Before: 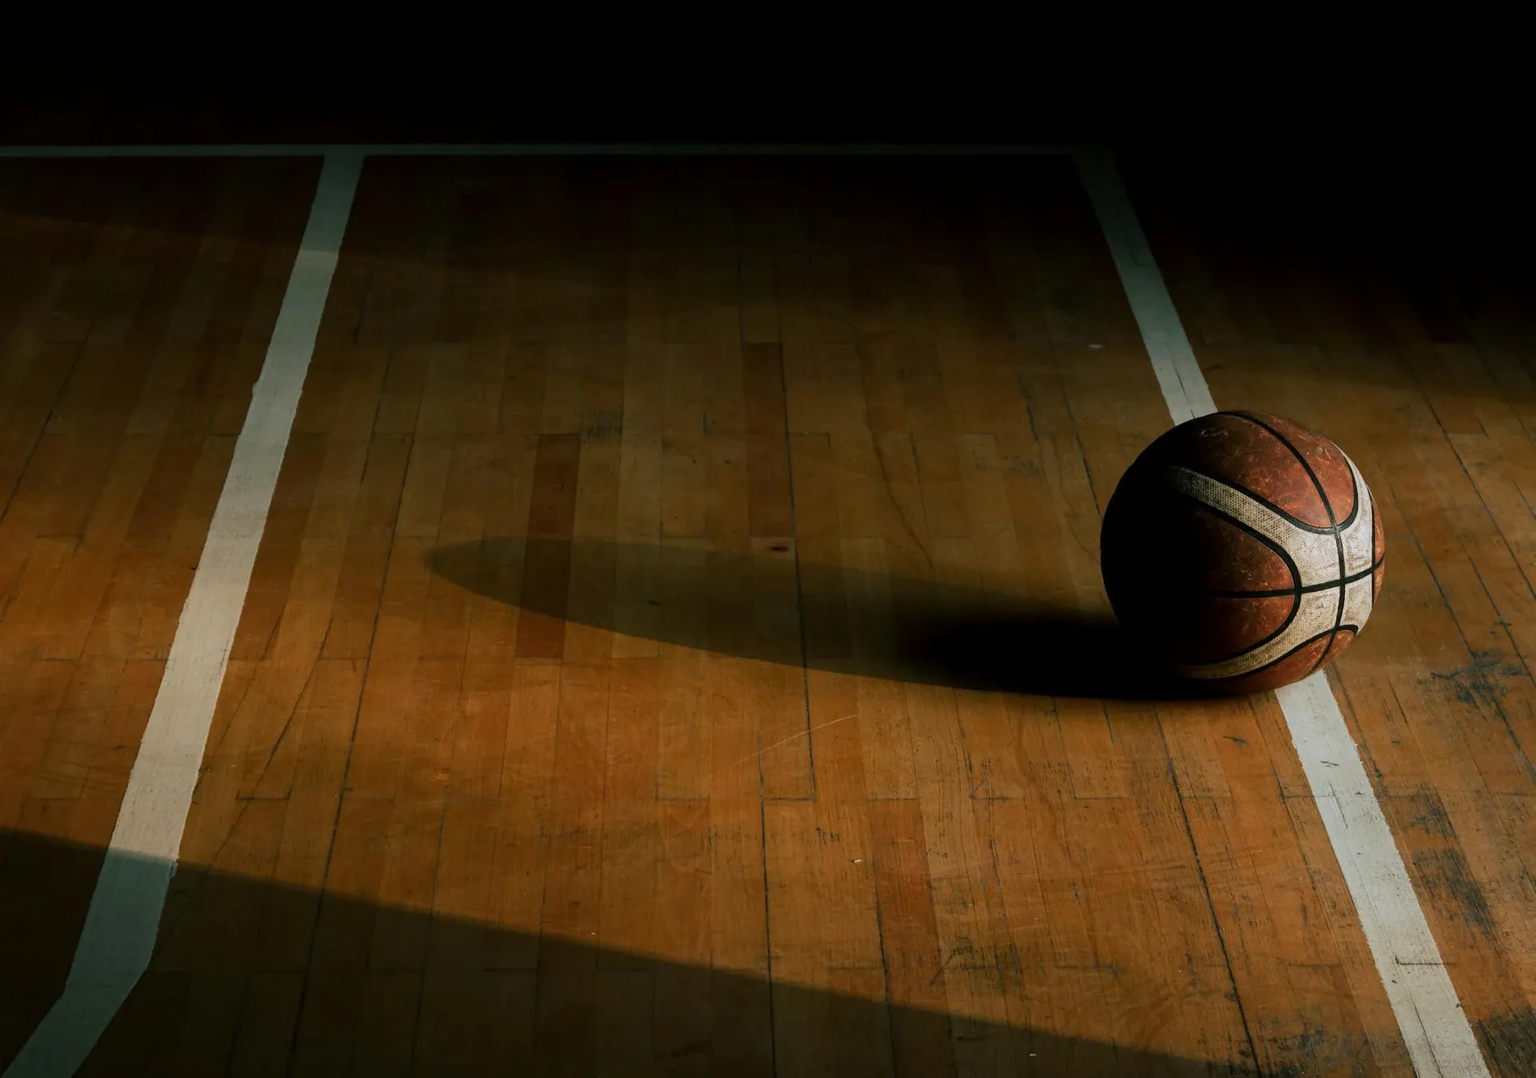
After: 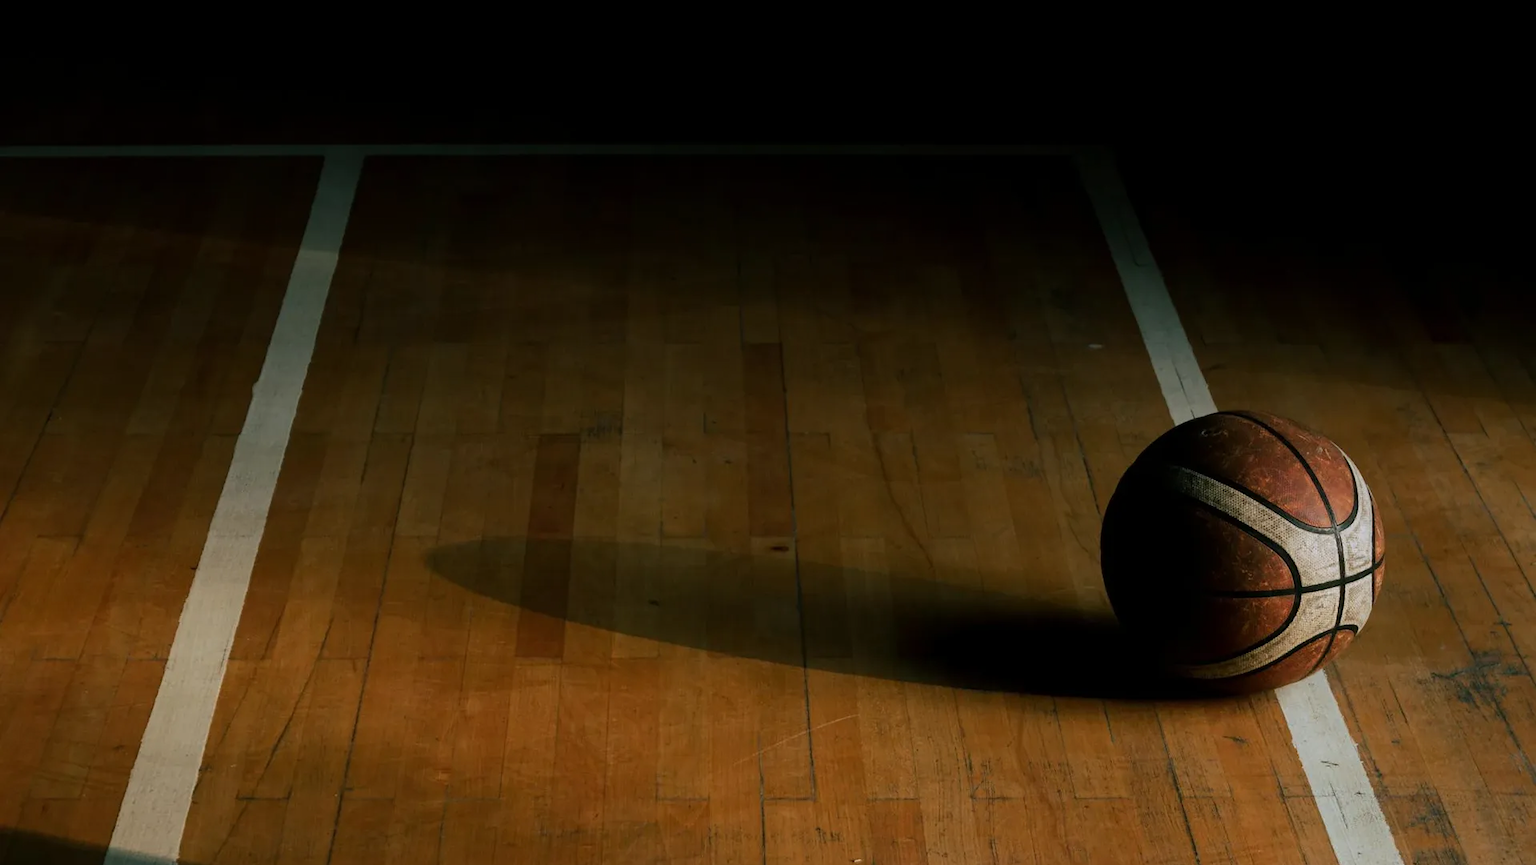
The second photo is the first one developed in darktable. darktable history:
crop: bottom 19.644%
graduated density: on, module defaults
